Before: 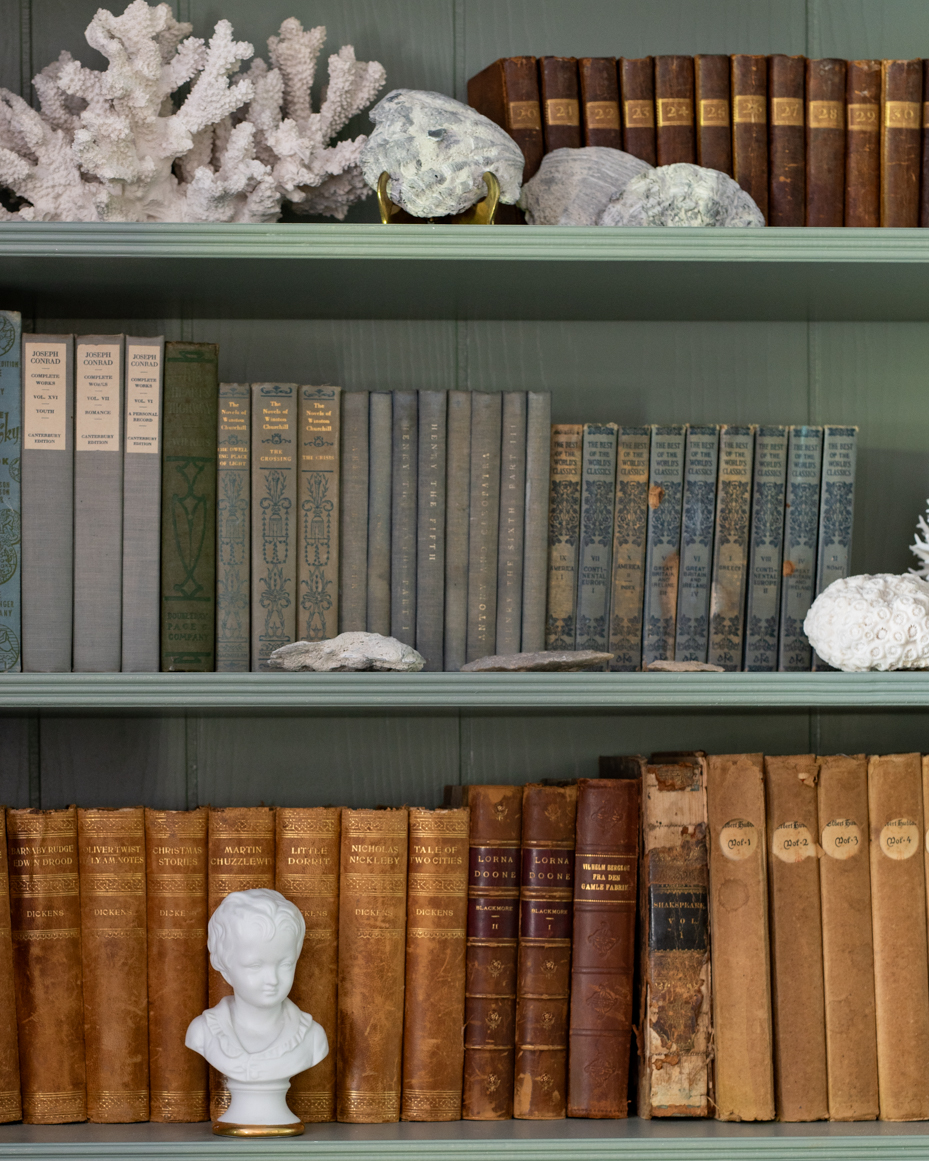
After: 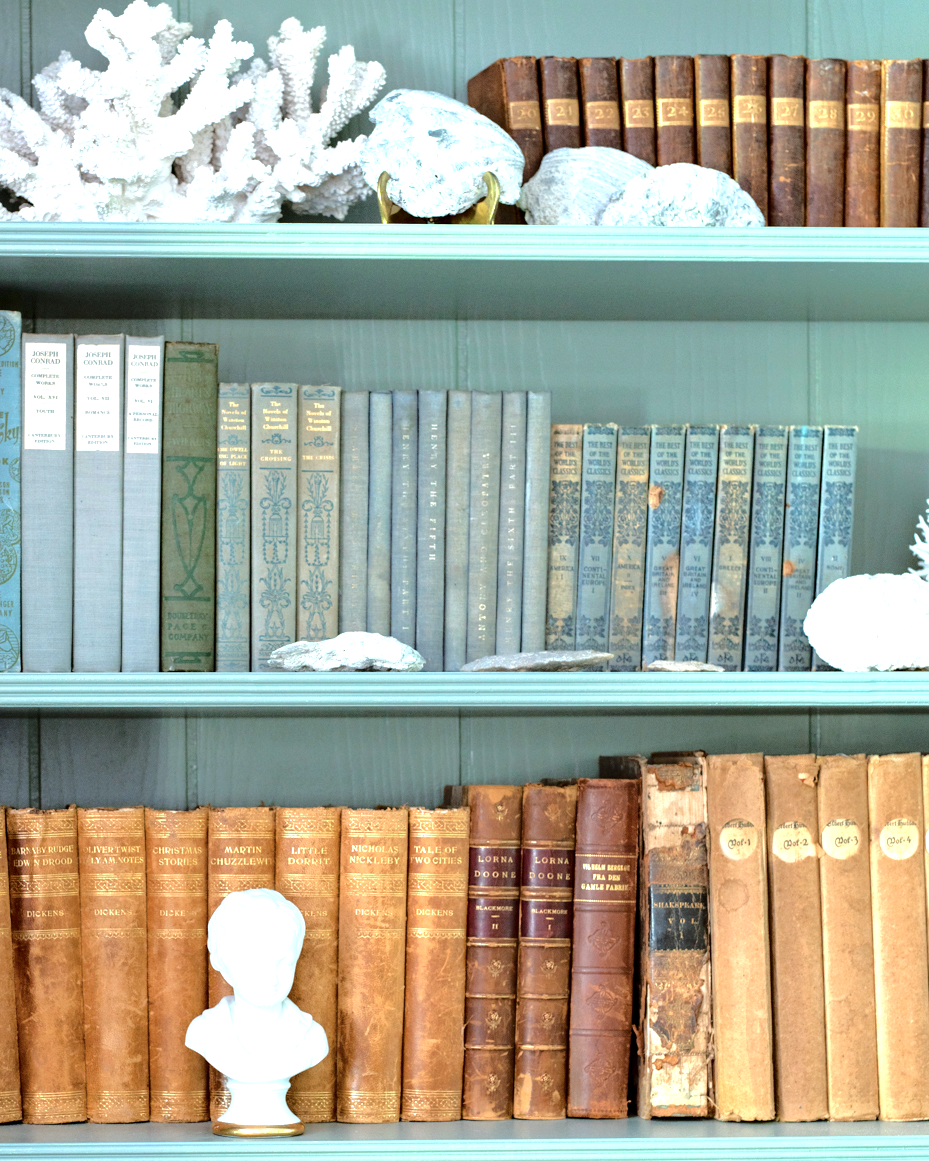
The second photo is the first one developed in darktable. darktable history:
color correction: highlights a* -11.77, highlights b* -14.9
exposure: black level correction 0.001, exposure 1.654 EV, compensate exposure bias true, compensate highlight preservation false
tone curve: curves: ch0 [(0, 0) (0.003, 0.004) (0.011, 0.01) (0.025, 0.025) (0.044, 0.042) (0.069, 0.064) (0.1, 0.093) (0.136, 0.13) (0.177, 0.182) (0.224, 0.241) (0.277, 0.322) (0.335, 0.409) (0.399, 0.482) (0.468, 0.551) (0.543, 0.606) (0.623, 0.672) (0.709, 0.73) (0.801, 0.81) (0.898, 0.885) (1, 1)], color space Lab, independent channels, preserve colors none
